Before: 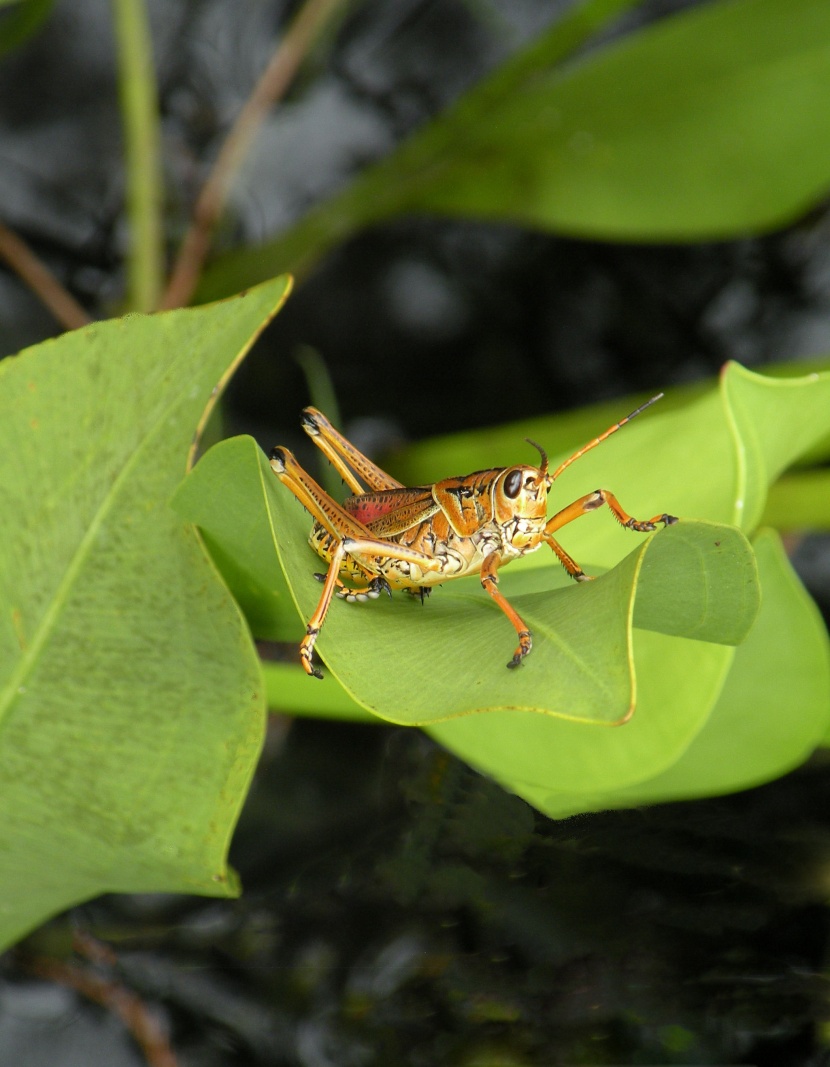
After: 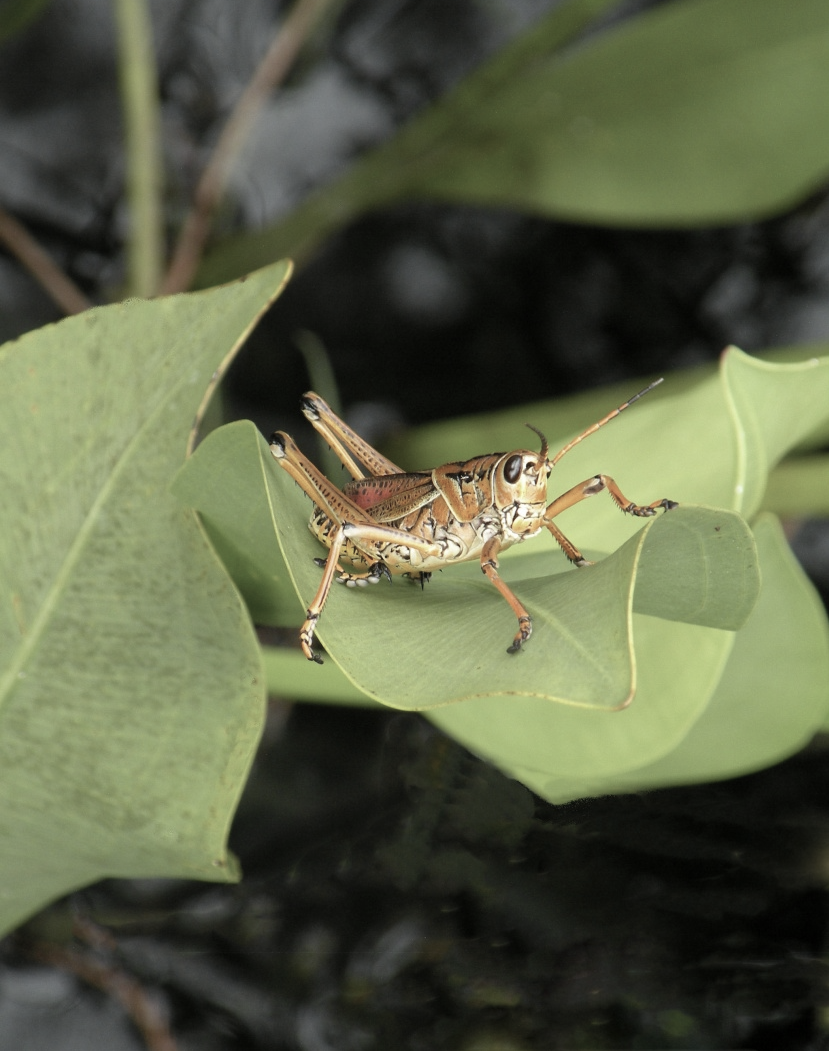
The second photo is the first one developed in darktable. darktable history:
color zones: curves: ch1 [(0, 0.292) (0.001, 0.292) (0.2, 0.264) (0.4, 0.248) (0.6, 0.248) (0.8, 0.264) (0.999, 0.292) (1, 0.292)]
crop: top 1.427%, right 0.009%
